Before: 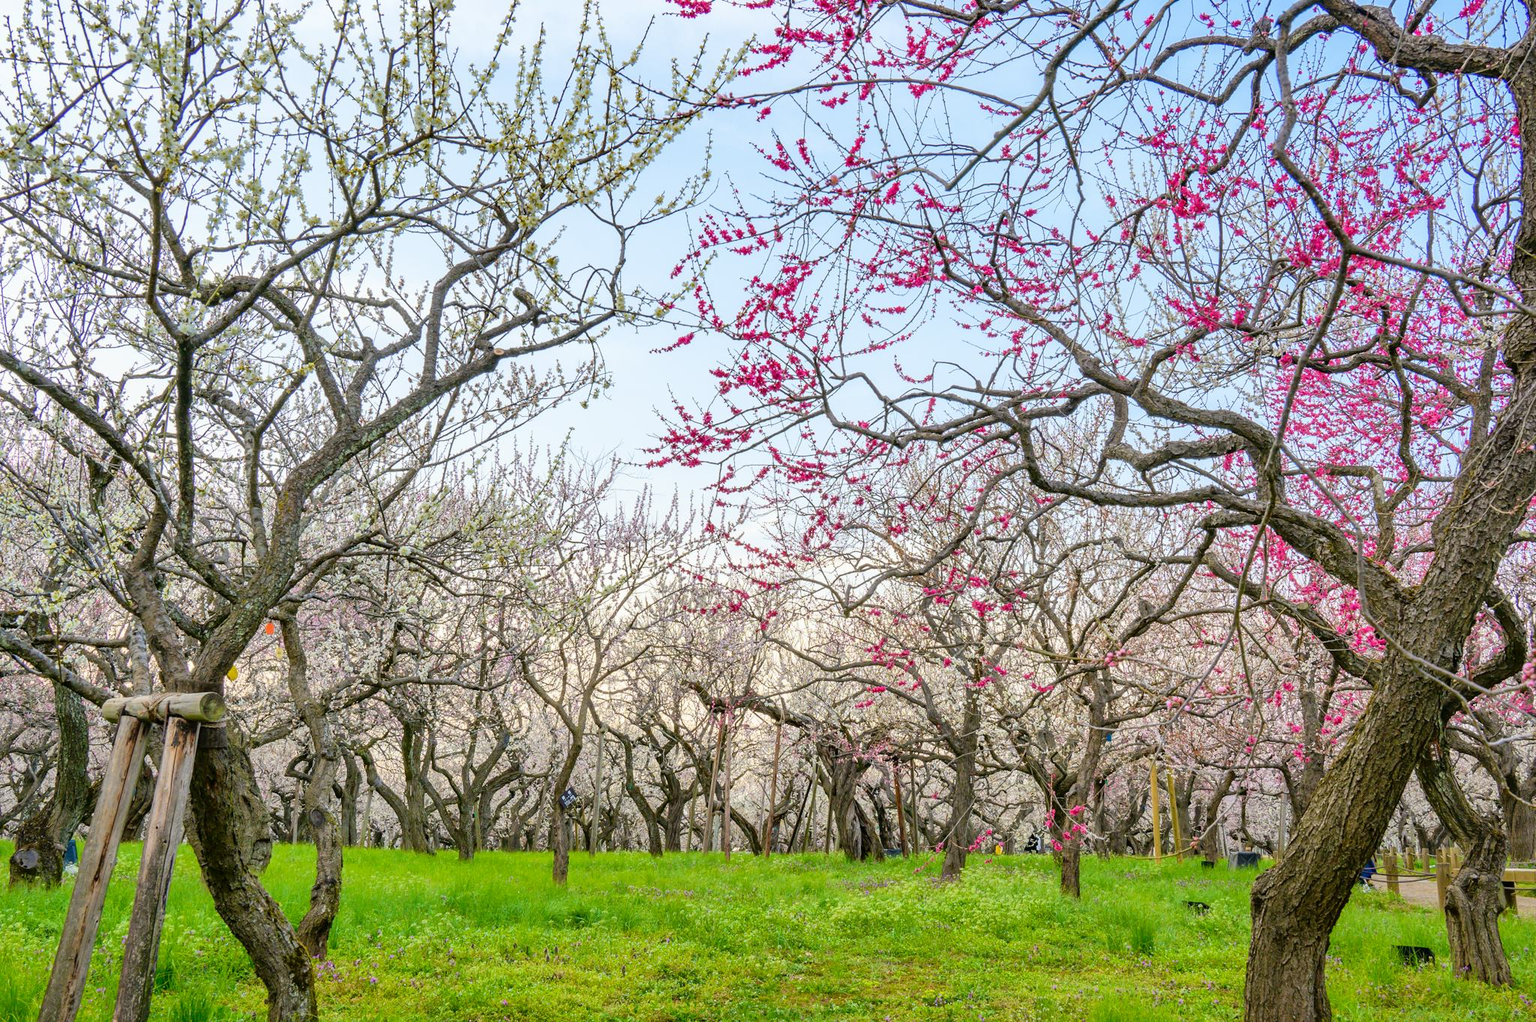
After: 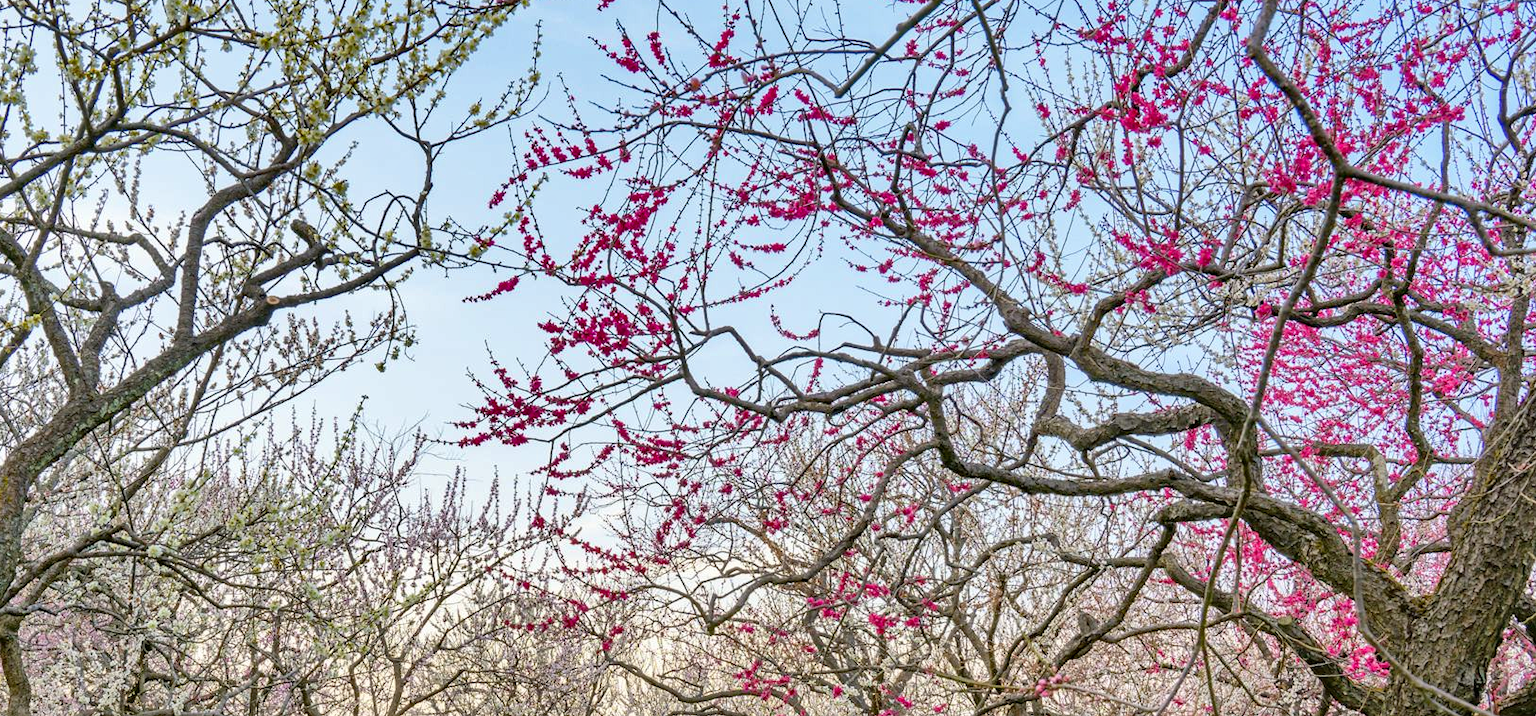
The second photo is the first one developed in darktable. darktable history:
crop: left 18.38%, top 11.092%, right 2.134%, bottom 33.217%
shadows and highlights: soften with gaussian
haze removal: compatibility mode true, adaptive false
